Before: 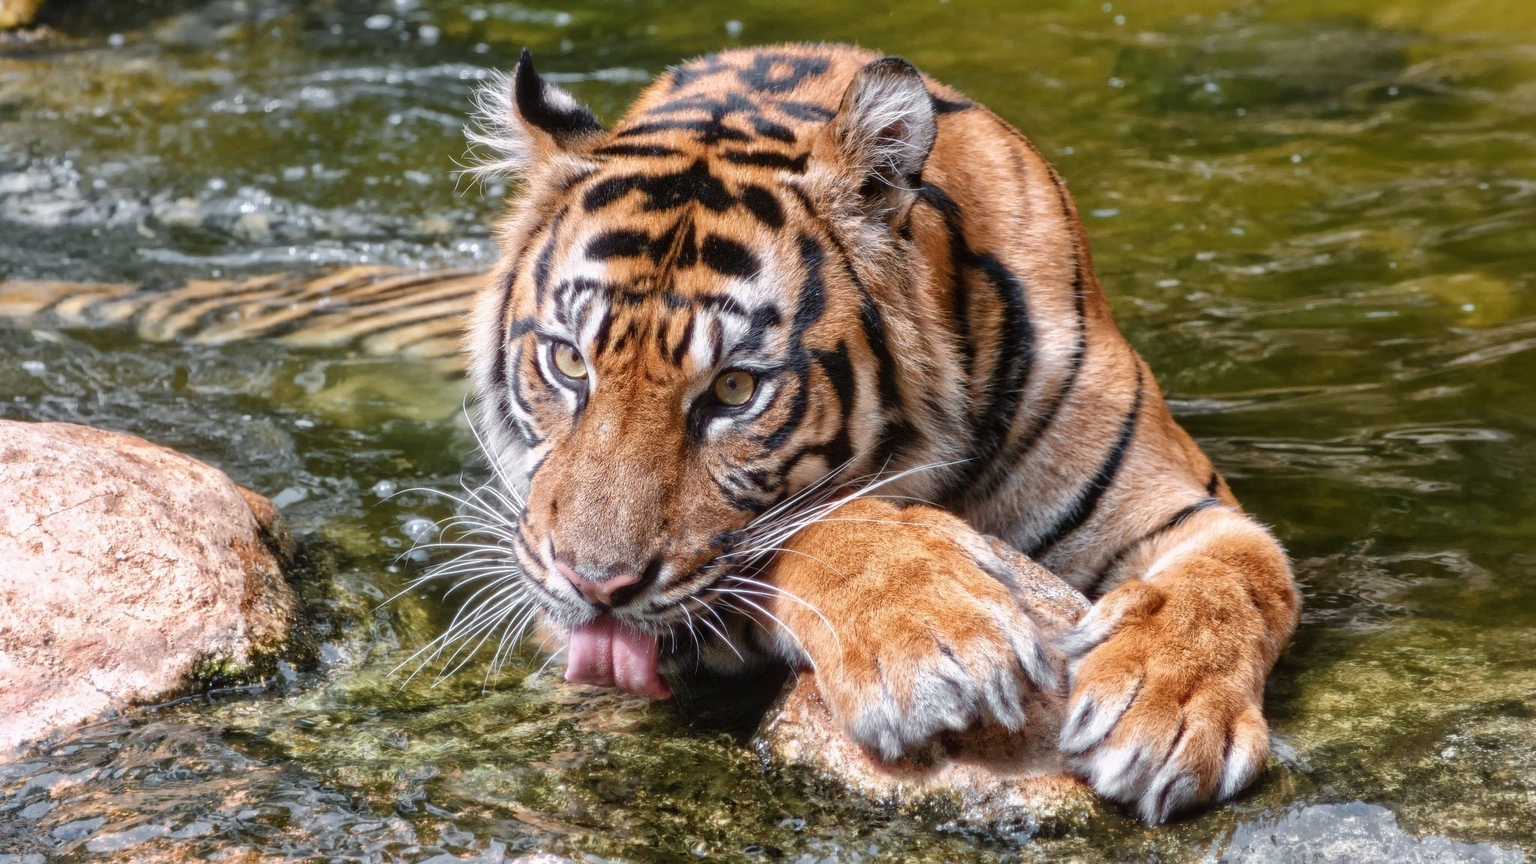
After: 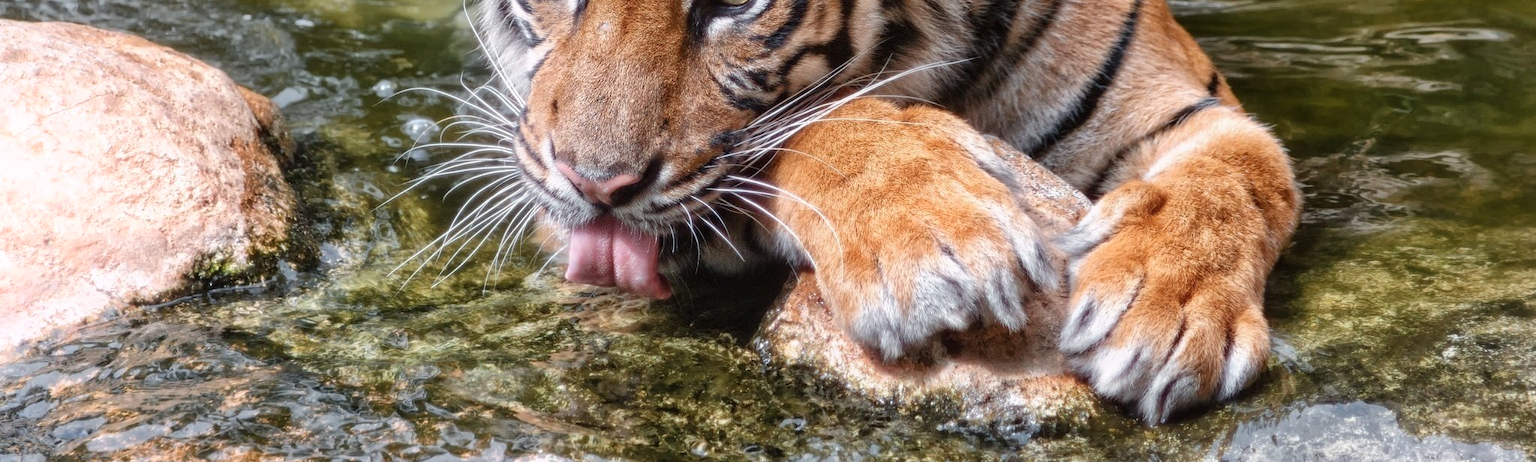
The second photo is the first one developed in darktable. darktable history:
shadows and highlights: highlights 71.78, soften with gaussian
crop and rotate: top 46.424%, right 0.036%
